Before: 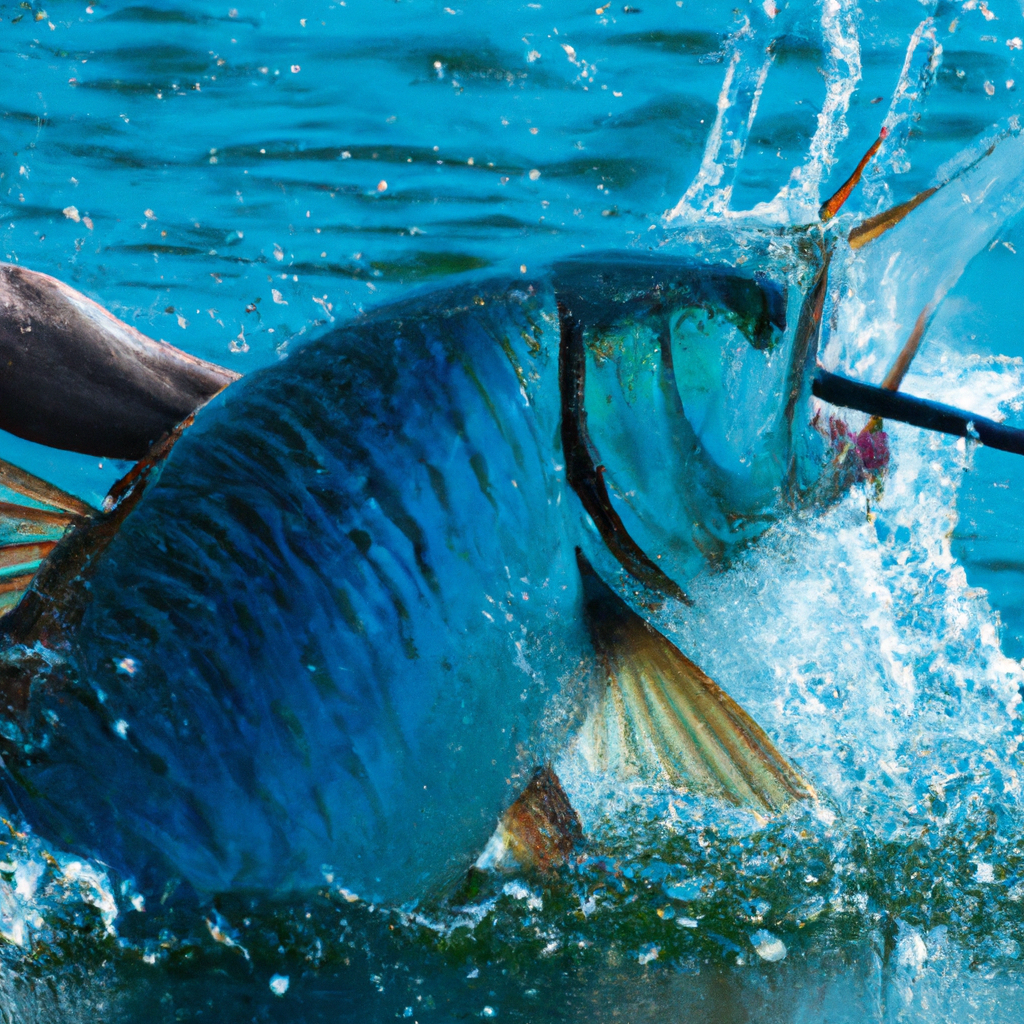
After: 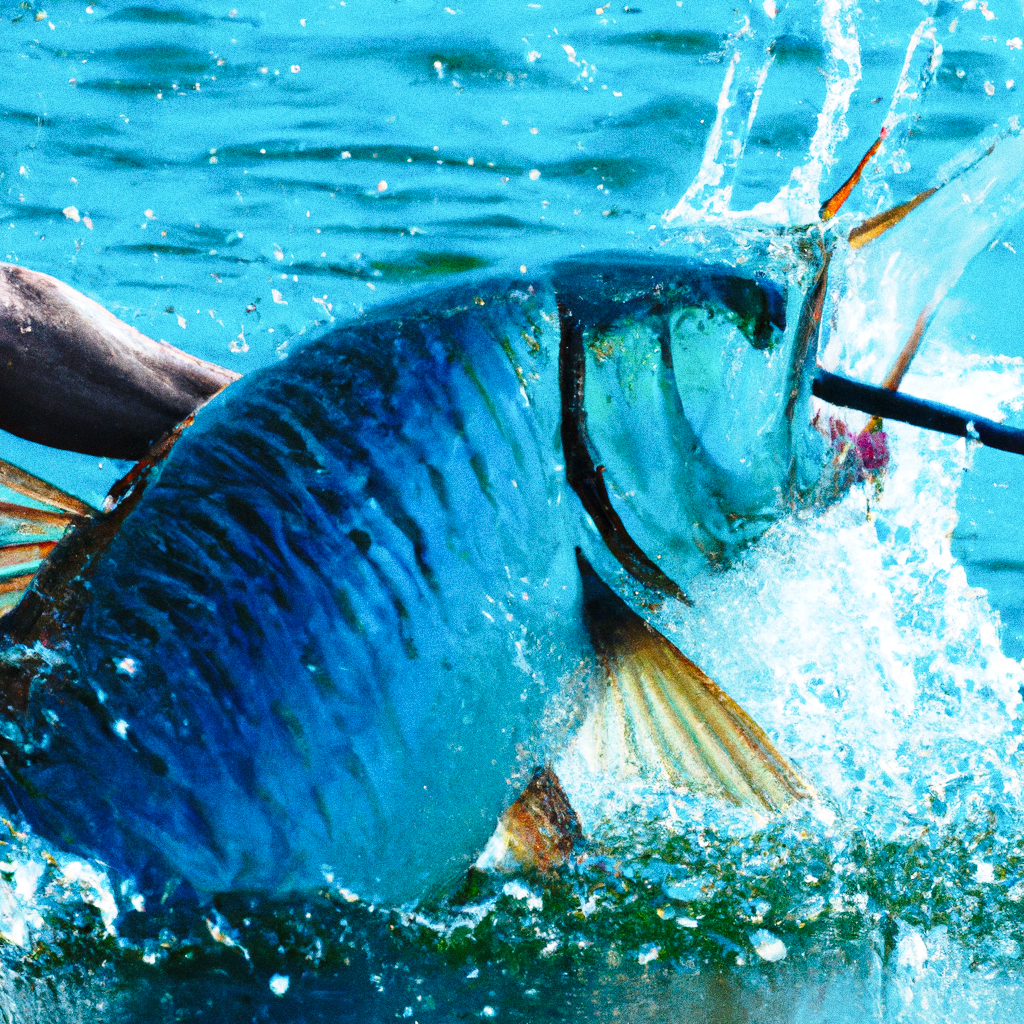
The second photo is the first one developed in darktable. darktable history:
exposure: exposure 0.127 EV, compensate highlight preservation false
white balance: emerald 1
base curve: curves: ch0 [(0, 0) (0.028, 0.03) (0.121, 0.232) (0.46, 0.748) (0.859, 0.968) (1, 1)], preserve colors none
grain: coarseness 0.09 ISO, strength 40%
